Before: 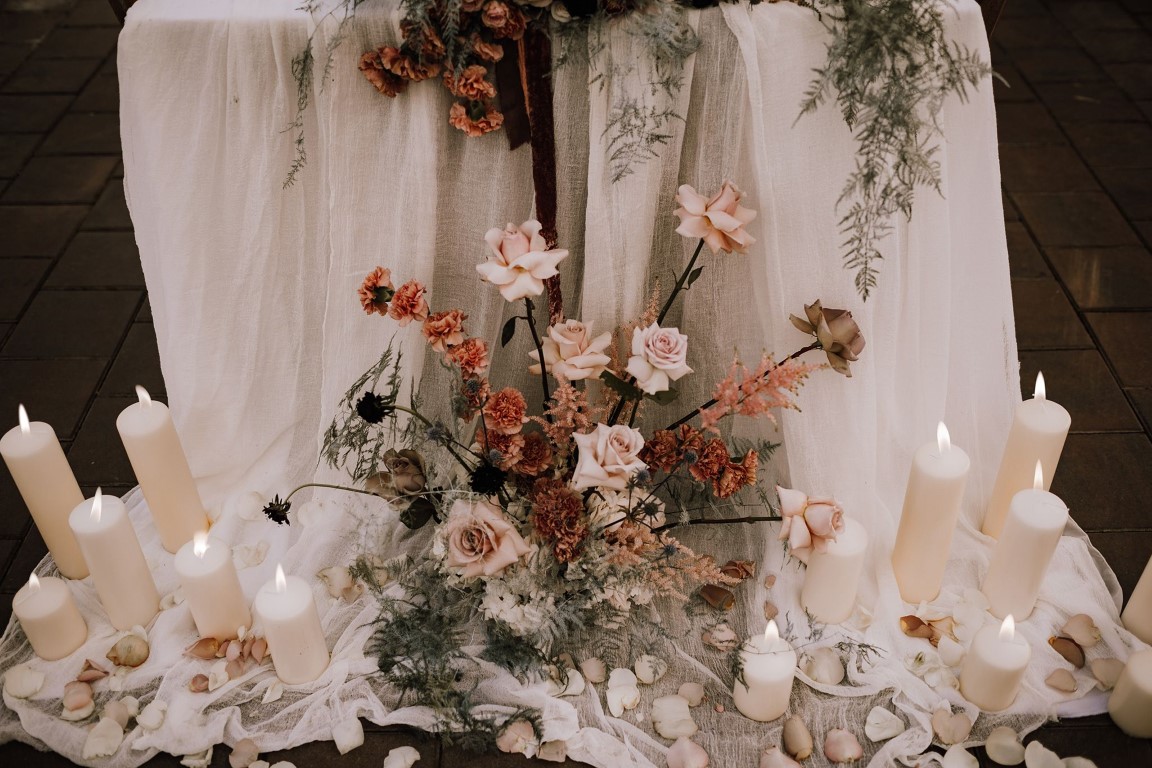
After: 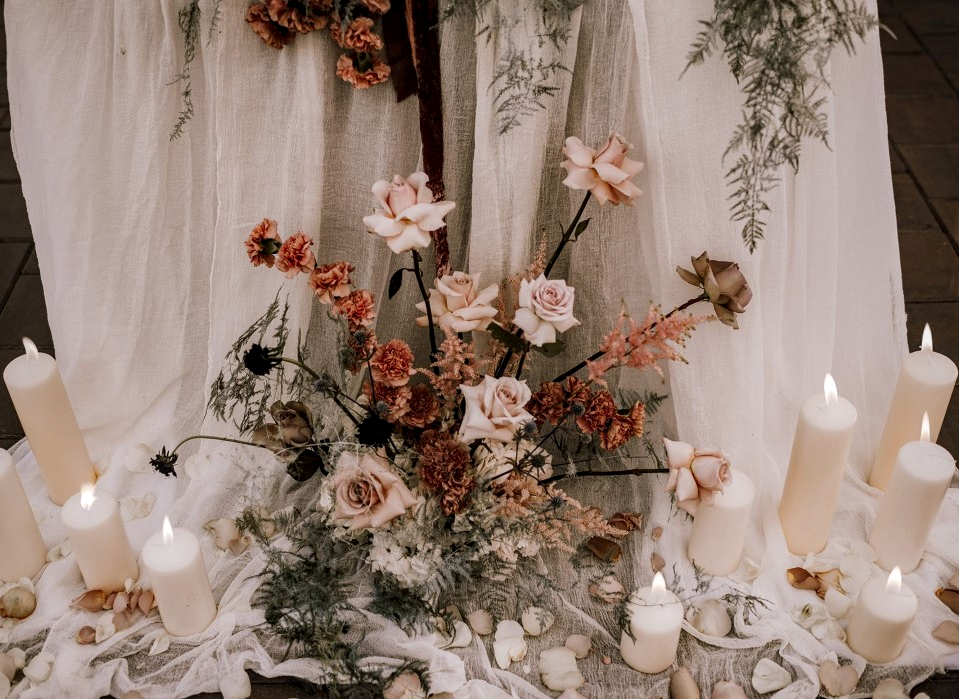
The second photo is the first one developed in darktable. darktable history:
crop: left 9.809%, top 6.256%, right 6.881%, bottom 2.614%
local contrast: detail 130%
